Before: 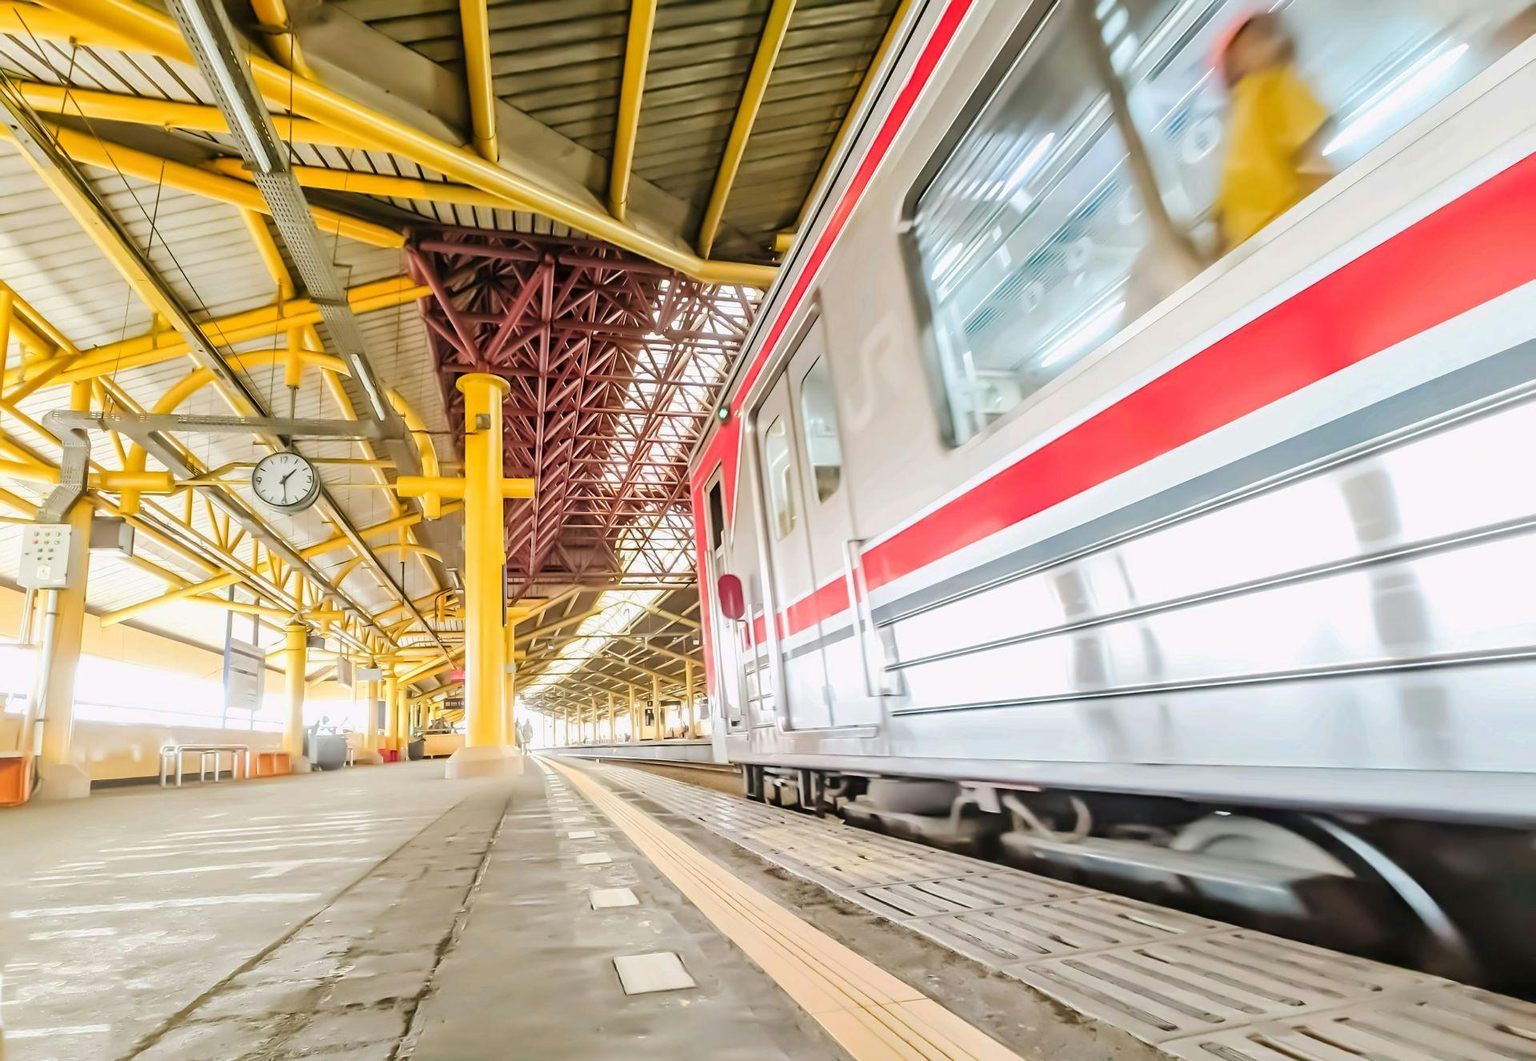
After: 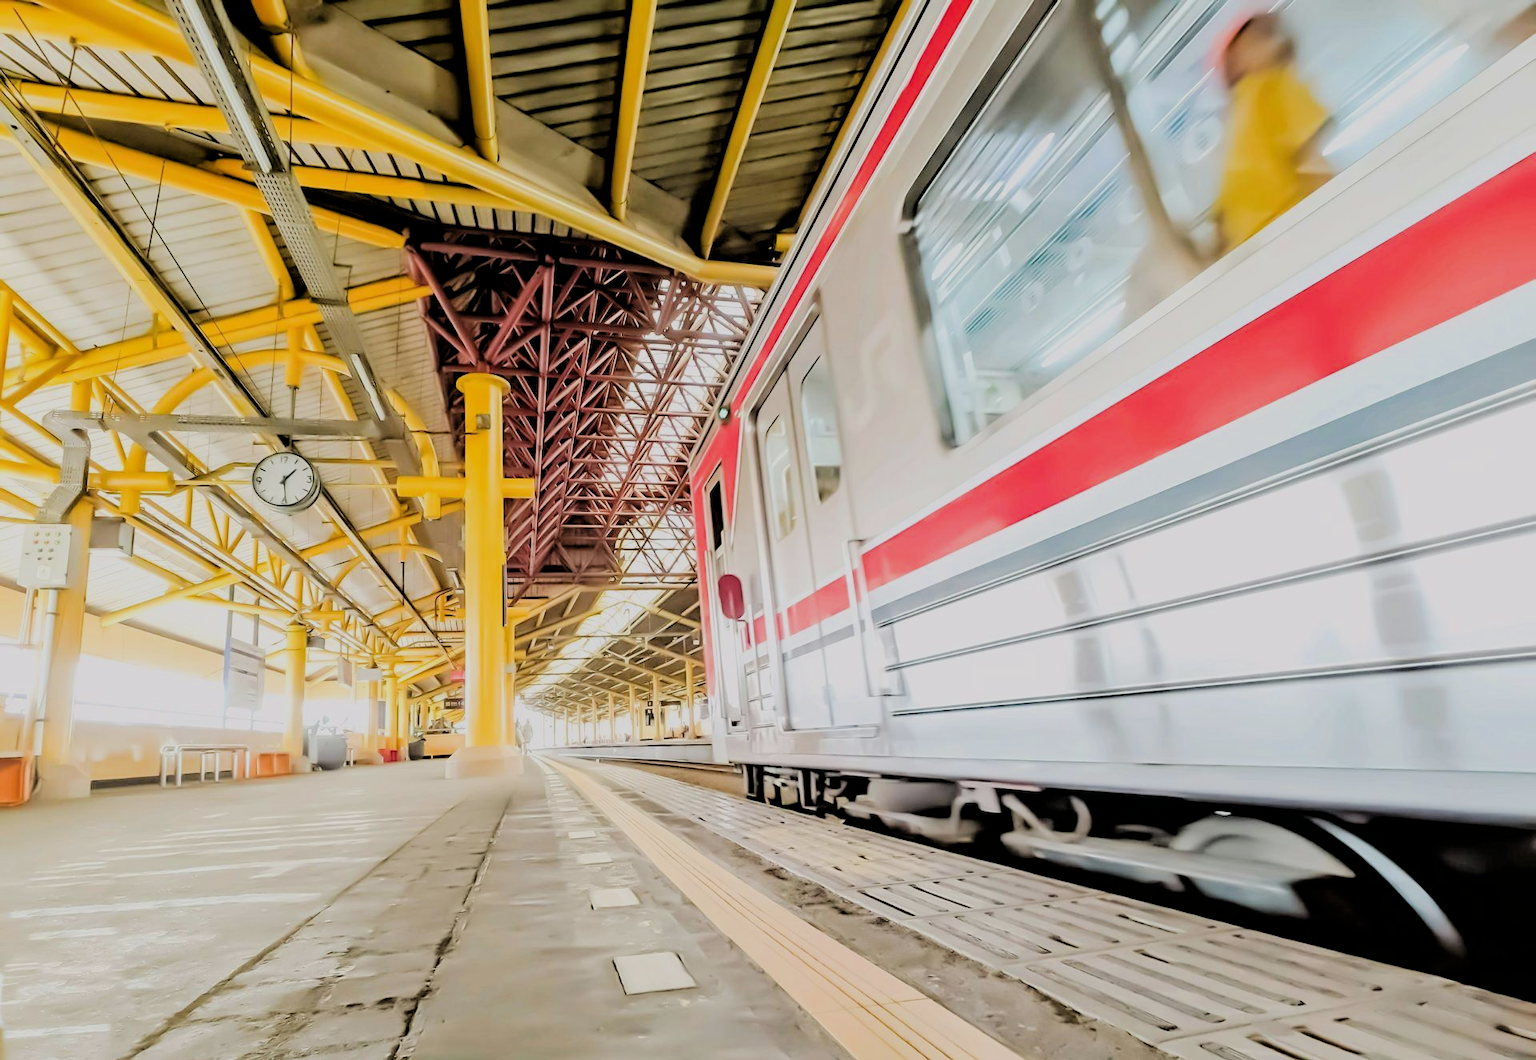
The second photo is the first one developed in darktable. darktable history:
filmic rgb: black relative exposure -2.78 EV, white relative exposure 4.56 EV, hardness 1.7, contrast 1.246
